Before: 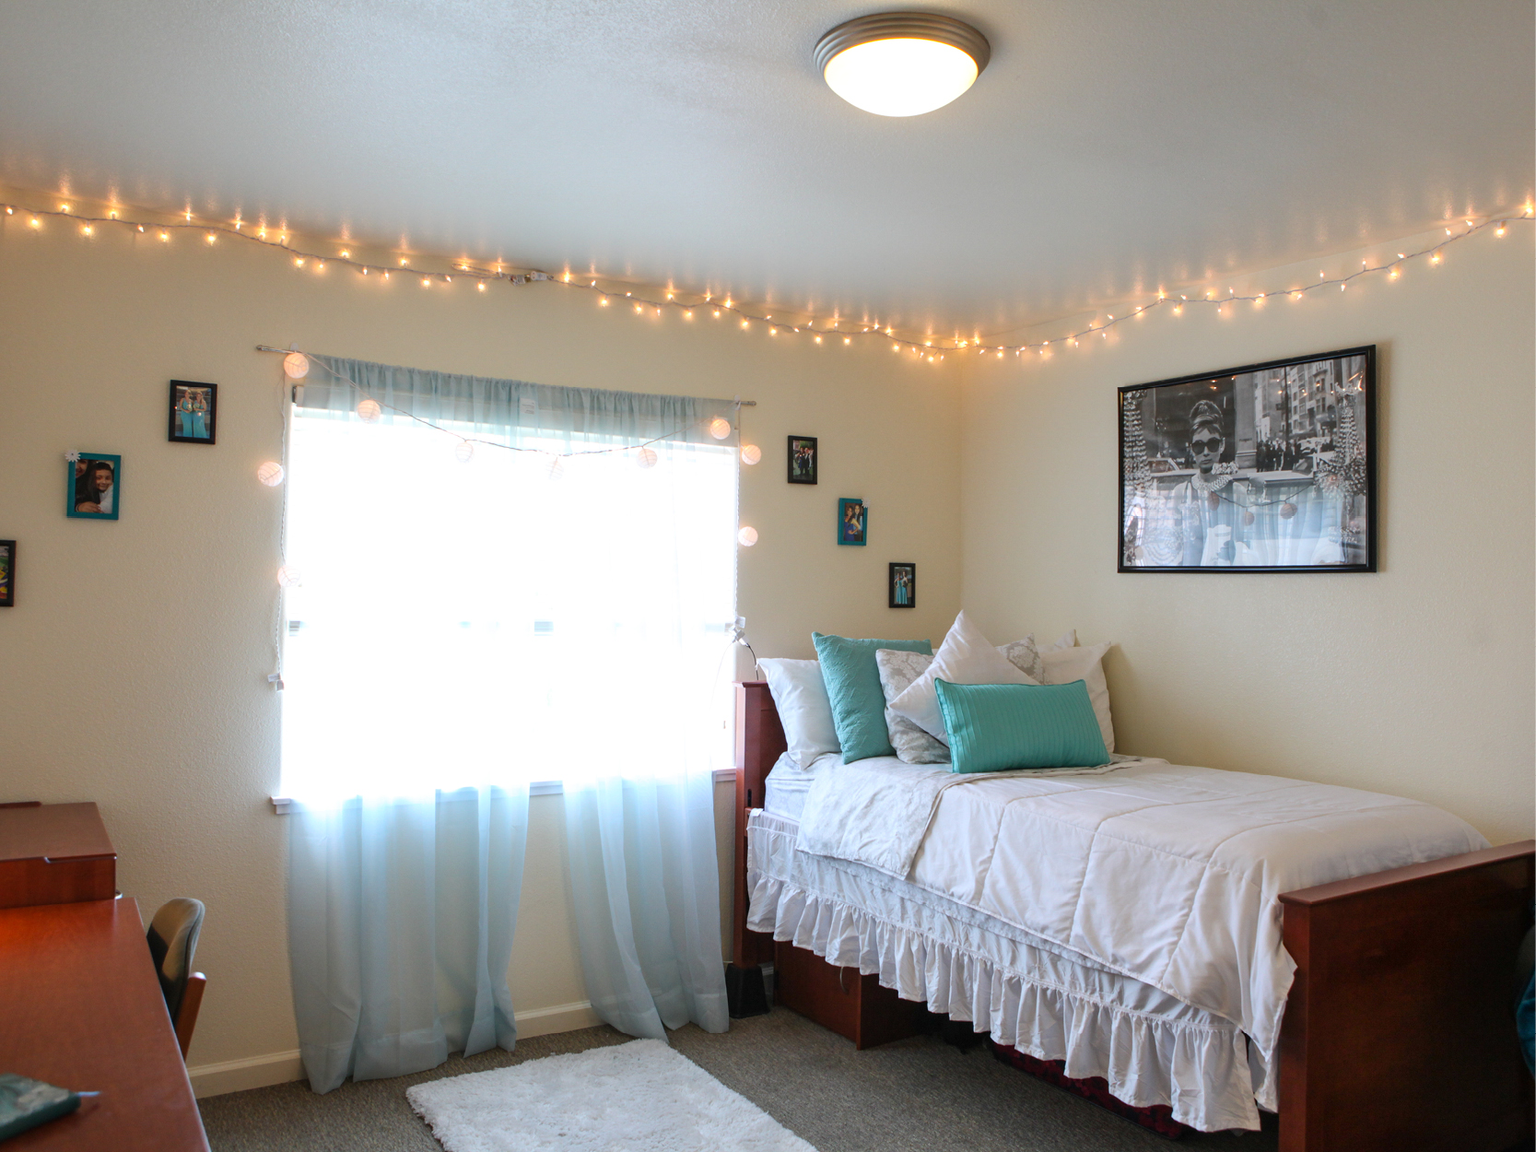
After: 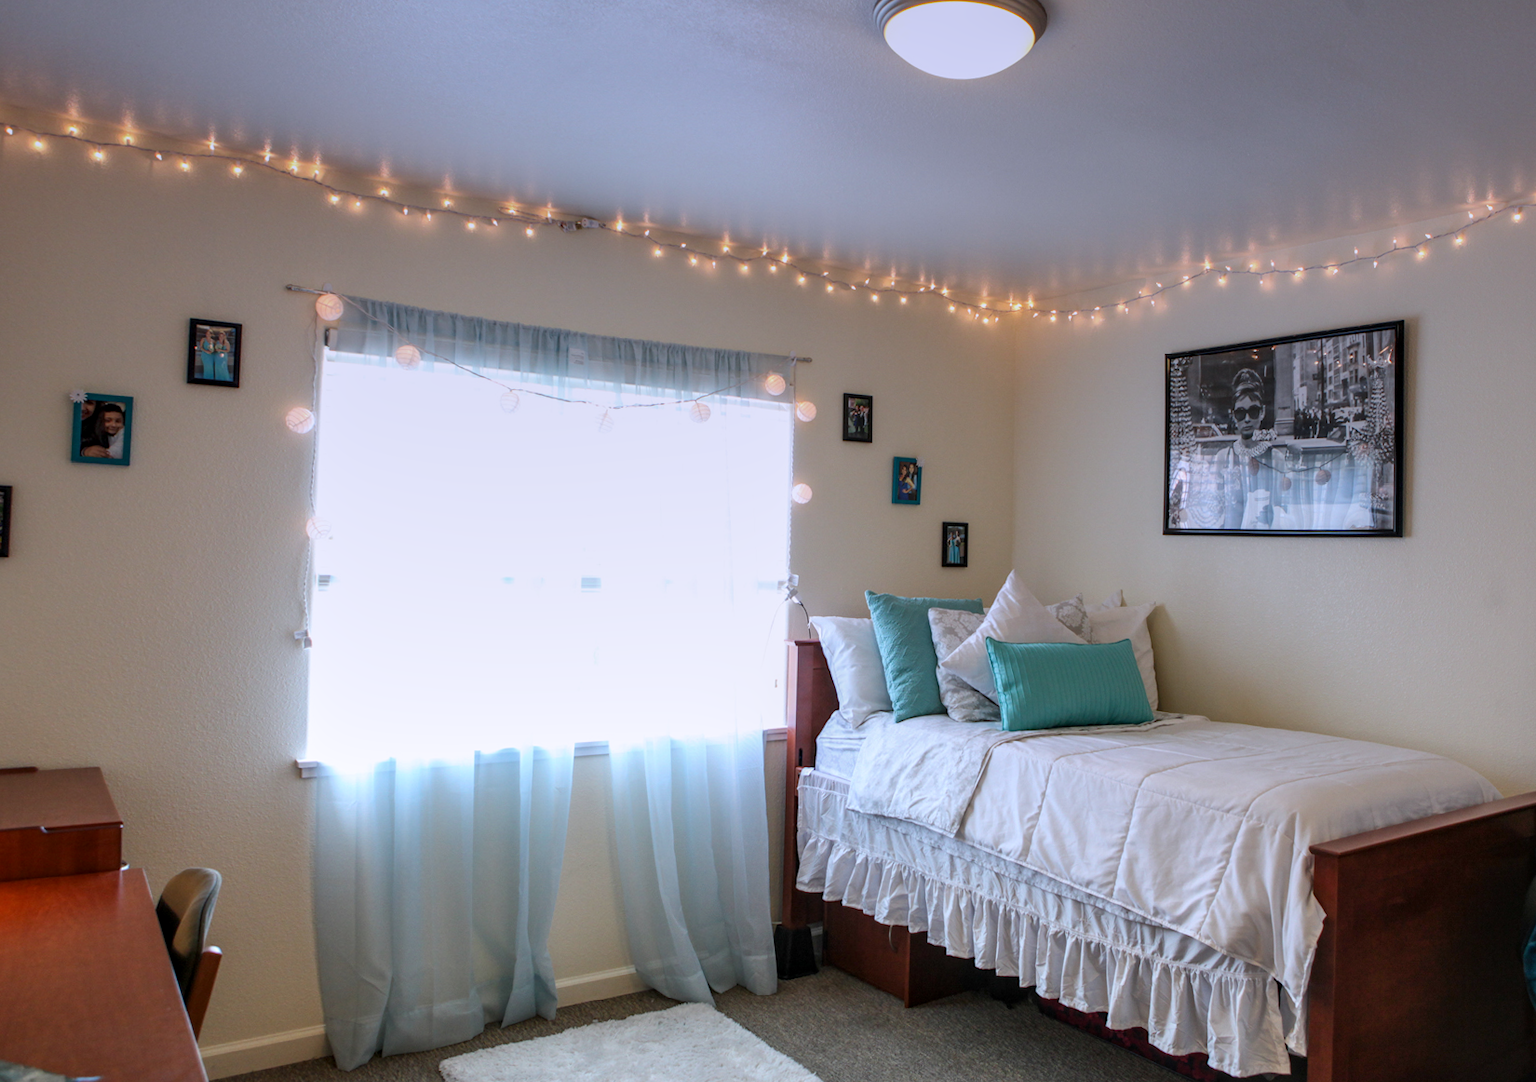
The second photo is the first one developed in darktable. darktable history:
graduated density: hue 238.83°, saturation 50%
local contrast: on, module defaults
rotate and perspective: rotation 0.679°, lens shift (horizontal) 0.136, crop left 0.009, crop right 0.991, crop top 0.078, crop bottom 0.95
